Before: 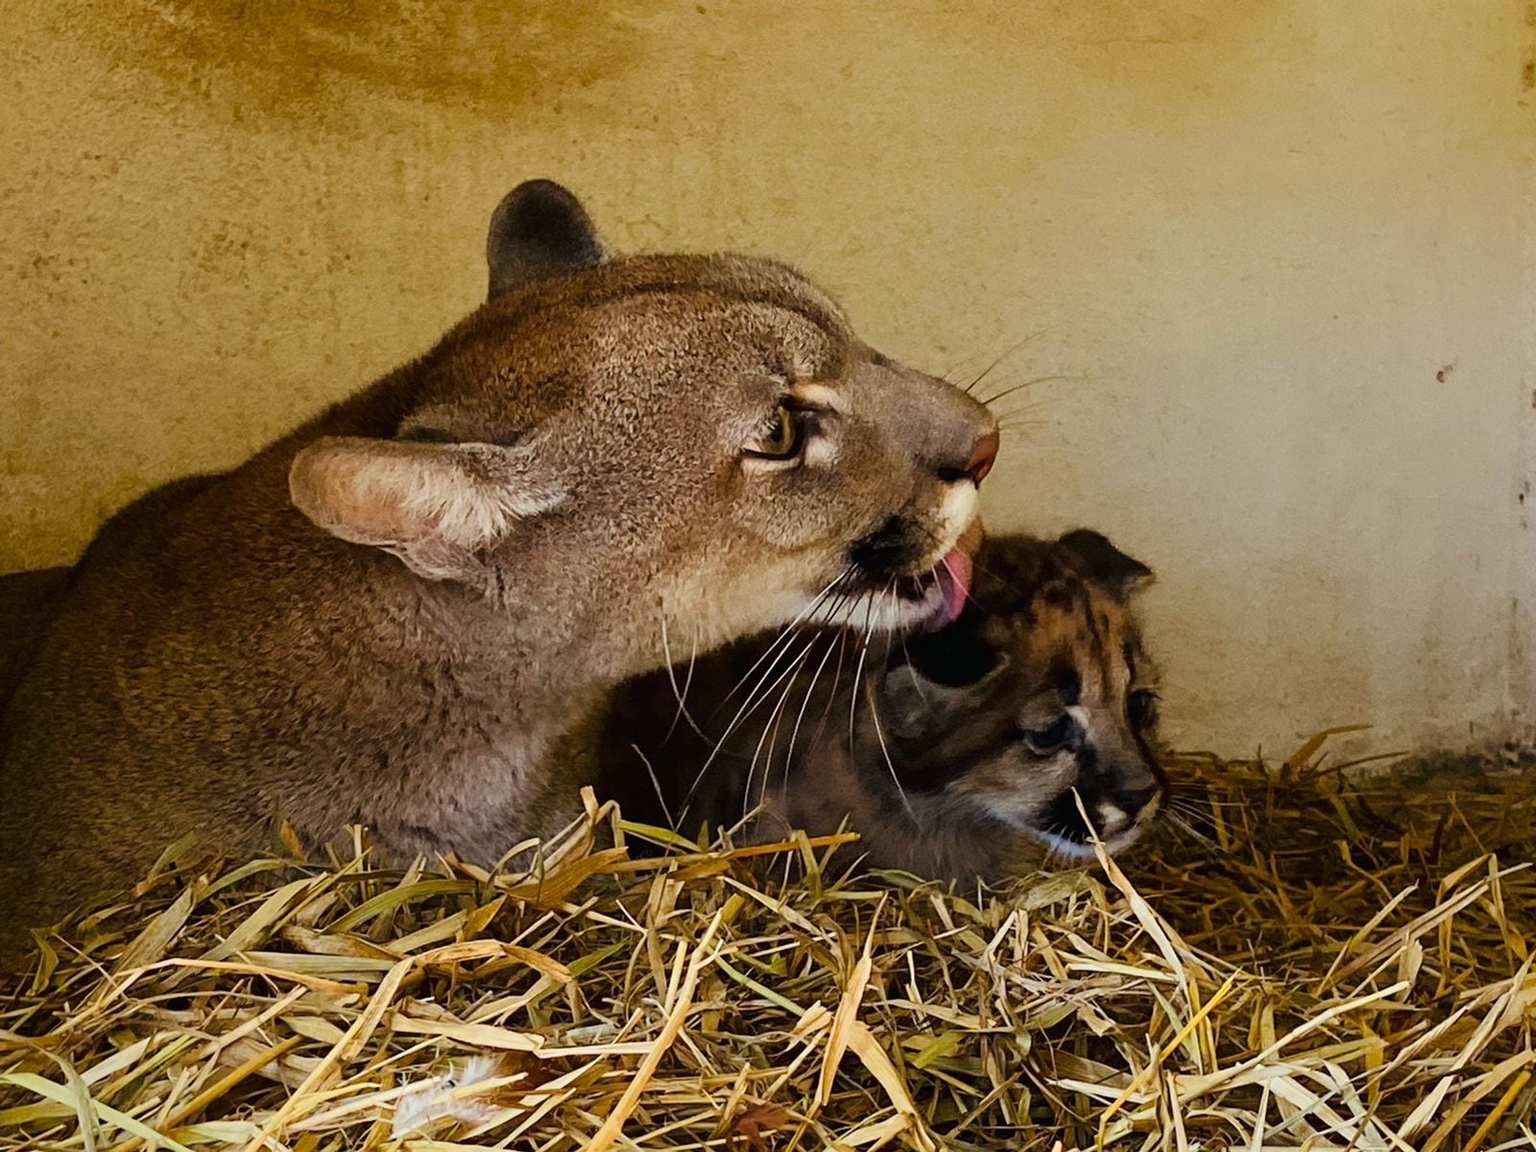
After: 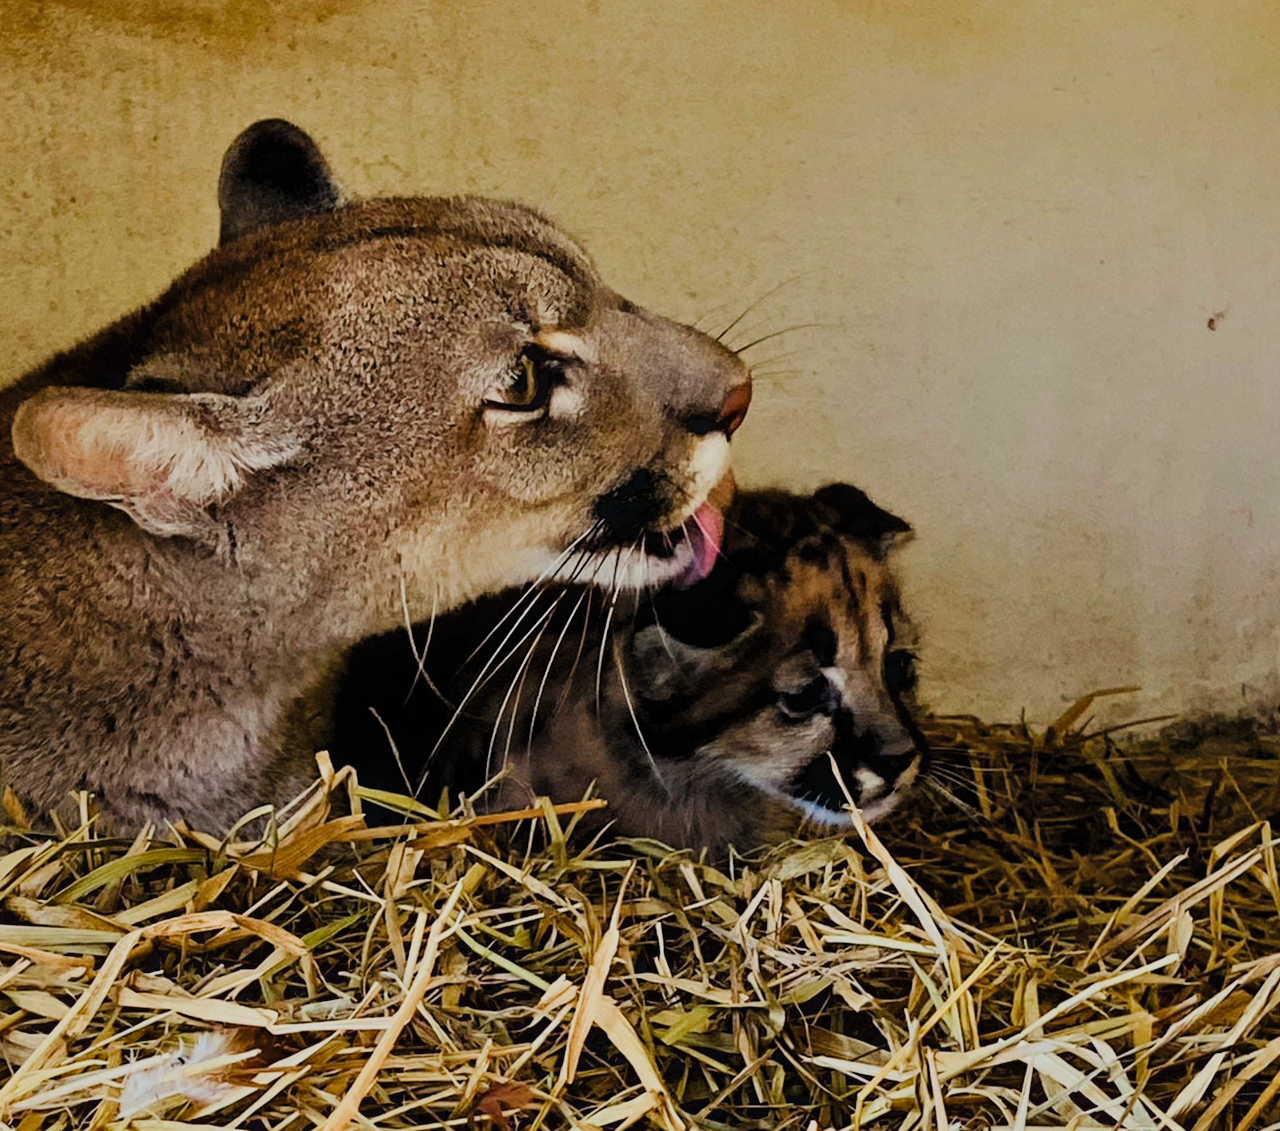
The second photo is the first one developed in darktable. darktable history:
crop and rotate: left 18.105%, top 5.744%, right 1.836%
filmic rgb: black relative exposure -7.65 EV, white relative exposure 4.56 EV, hardness 3.61, color science v5 (2021), contrast in shadows safe, contrast in highlights safe
contrast equalizer: octaves 7, y [[0.528, 0.548, 0.563, 0.562, 0.546, 0.526], [0.55 ×6], [0 ×6], [0 ×6], [0 ×6]]
